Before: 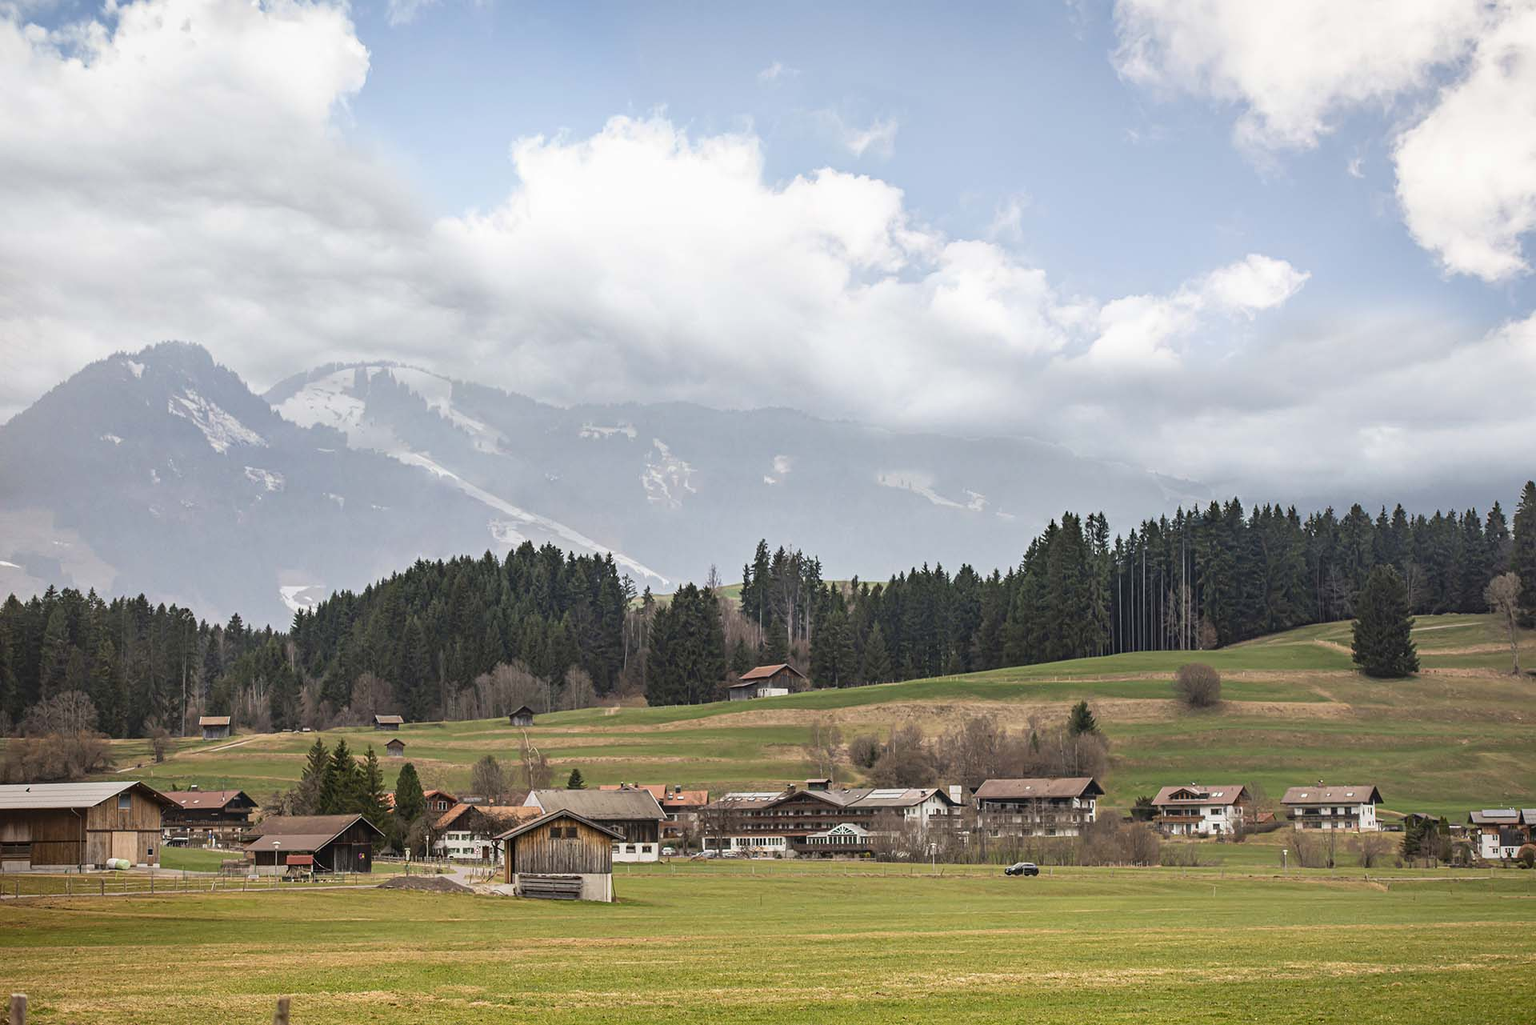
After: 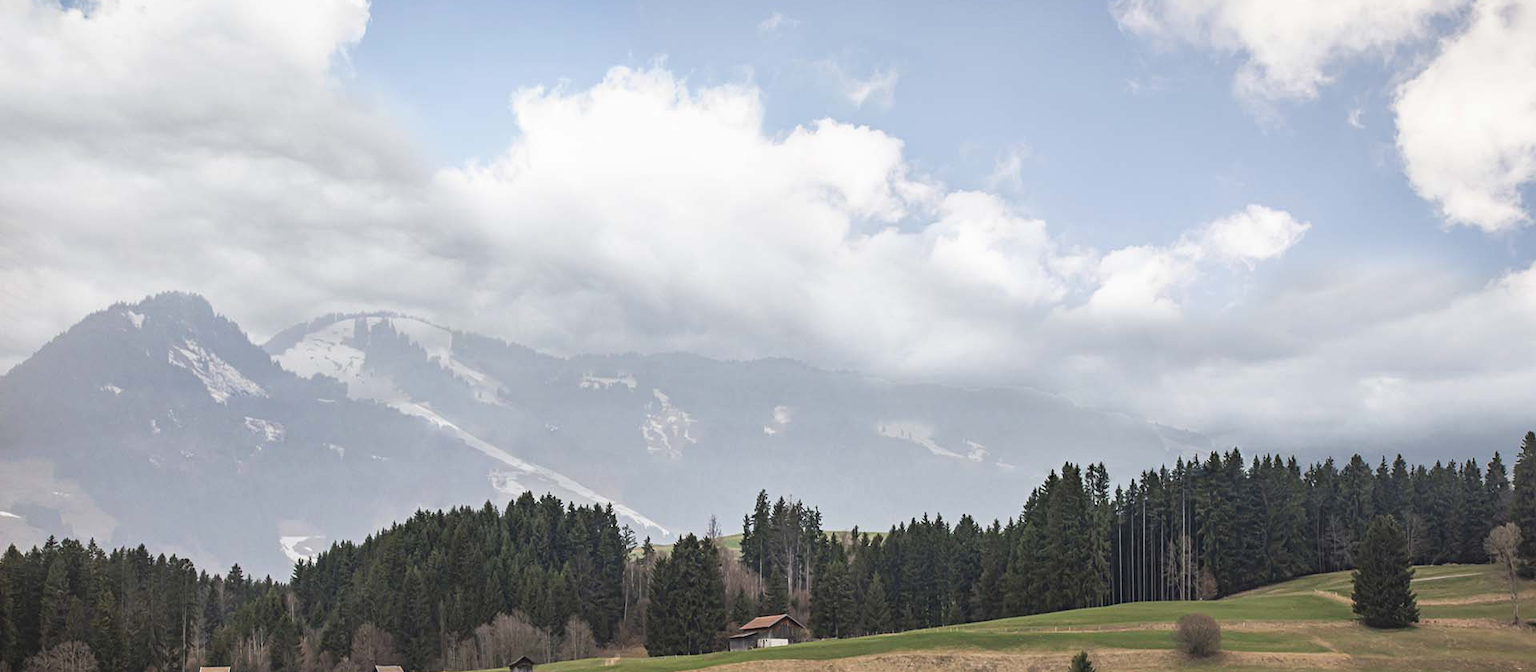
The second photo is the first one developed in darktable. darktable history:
tone equalizer: on, module defaults
crop and rotate: top 4.848%, bottom 29.503%
